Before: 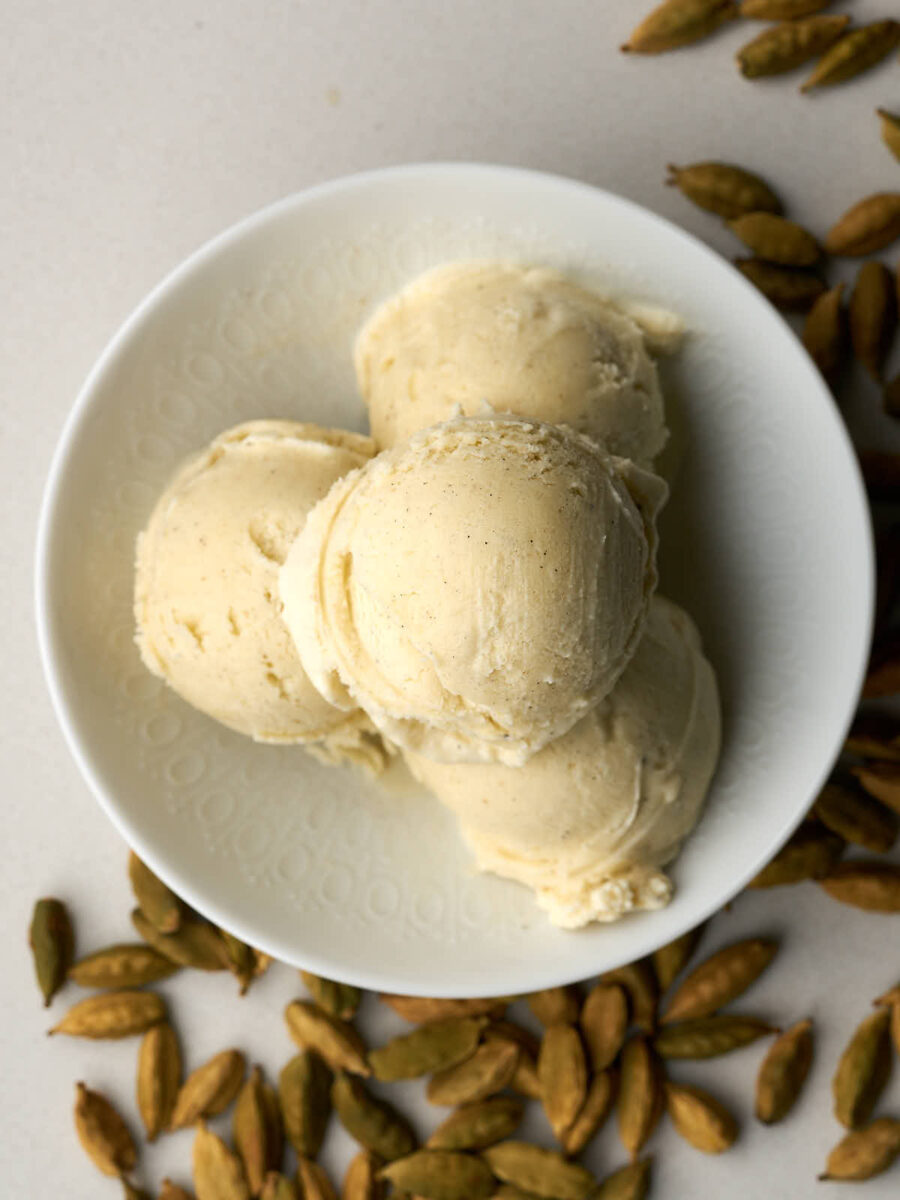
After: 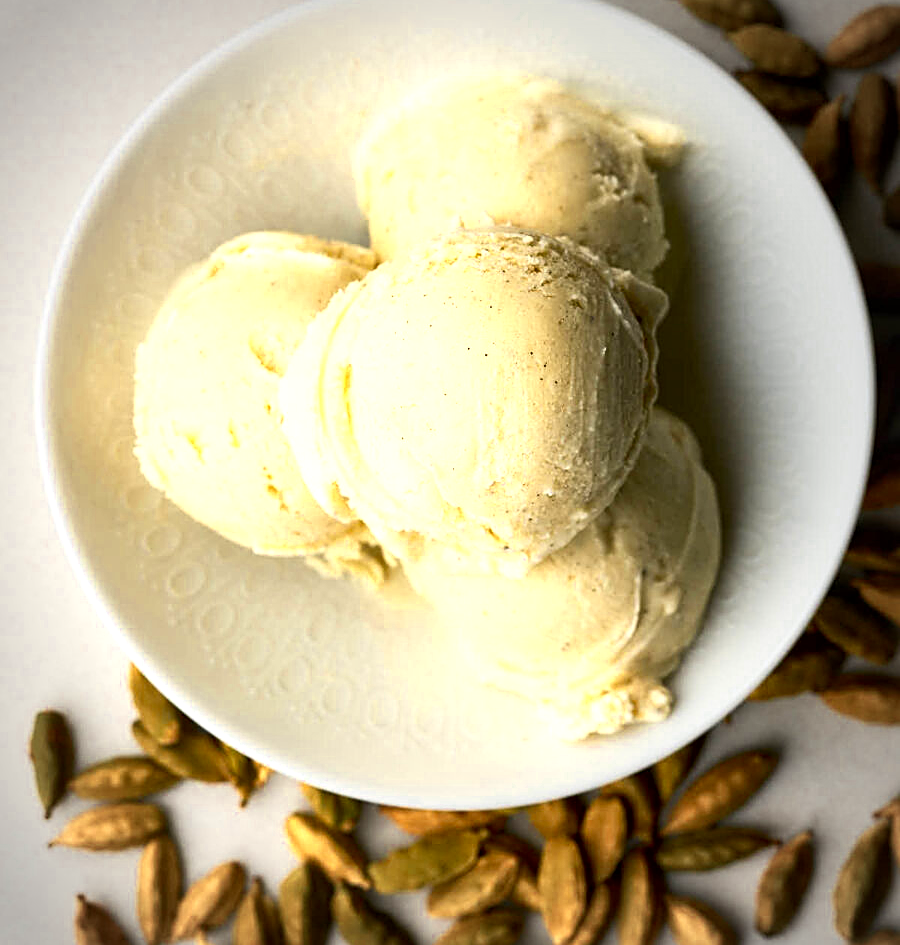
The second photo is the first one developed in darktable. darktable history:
crop and rotate: top 15.712%, bottom 5.505%
local contrast: mode bilateral grid, contrast 26, coarseness 61, detail 151%, midtone range 0.2
contrast brightness saturation: contrast 0.199, brightness 0.162, saturation 0.228
color zones: curves: ch0 [(0.004, 0.305) (0.261, 0.623) (0.389, 0.399) (0.708, 0.571) (0.947, 0.34)]; ch1 [(0.025, 0.645) (0.229, 0.584) (0.326, 0.551) (0.484, 0.262) (0.757, 0.643)]
sharpen: on, module defaults
vignetting: brightness -0.462, saturation -0.3
